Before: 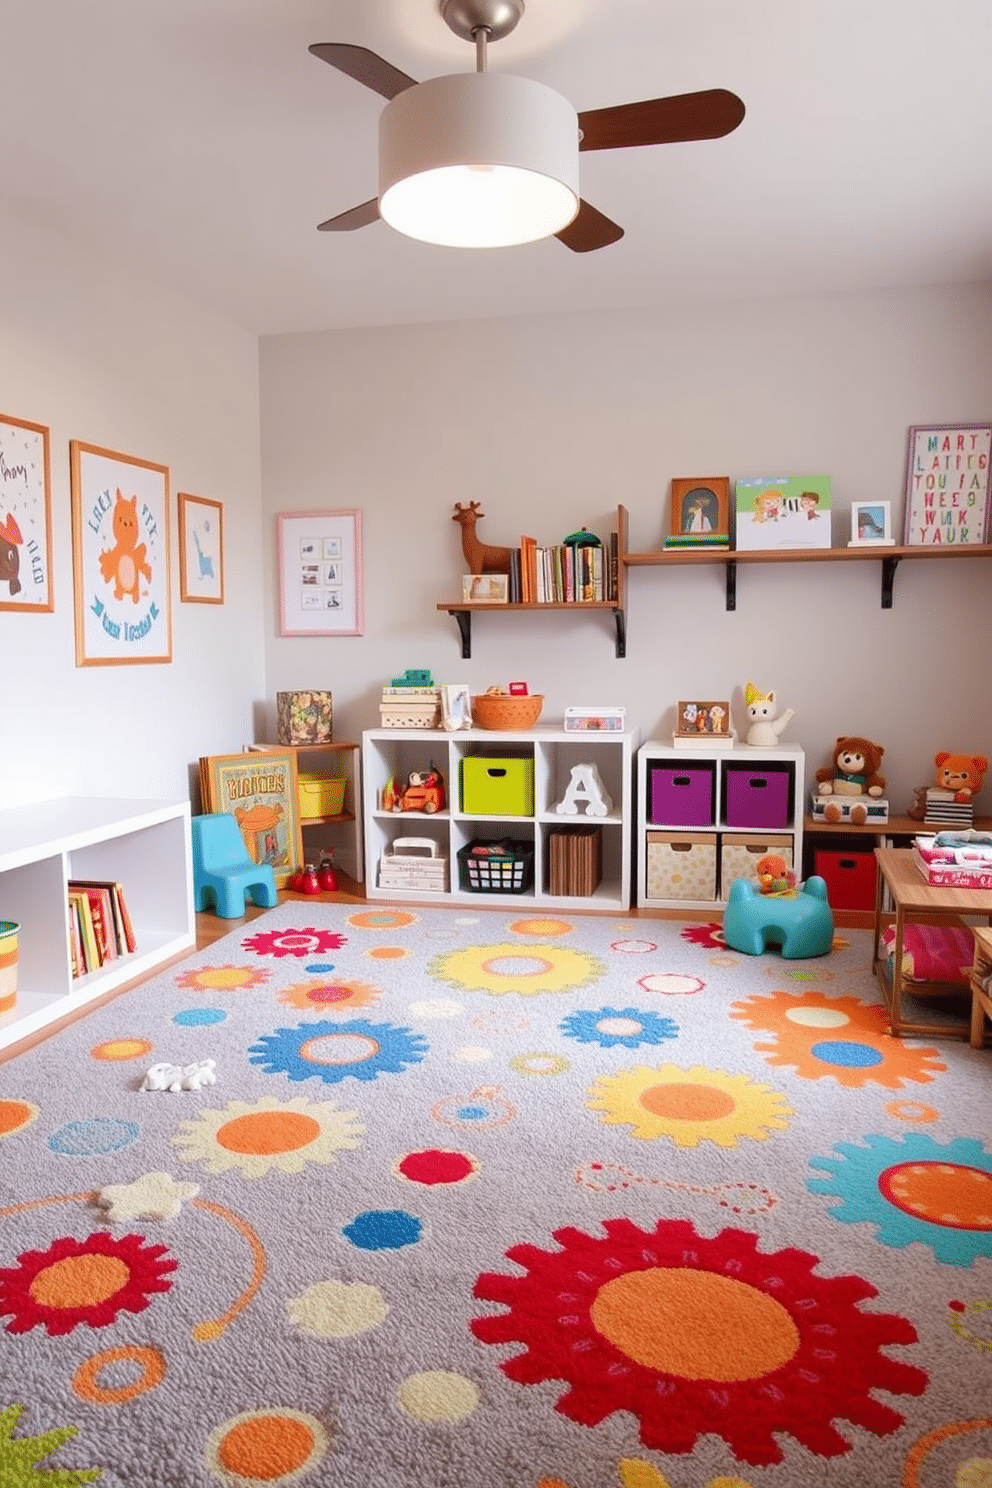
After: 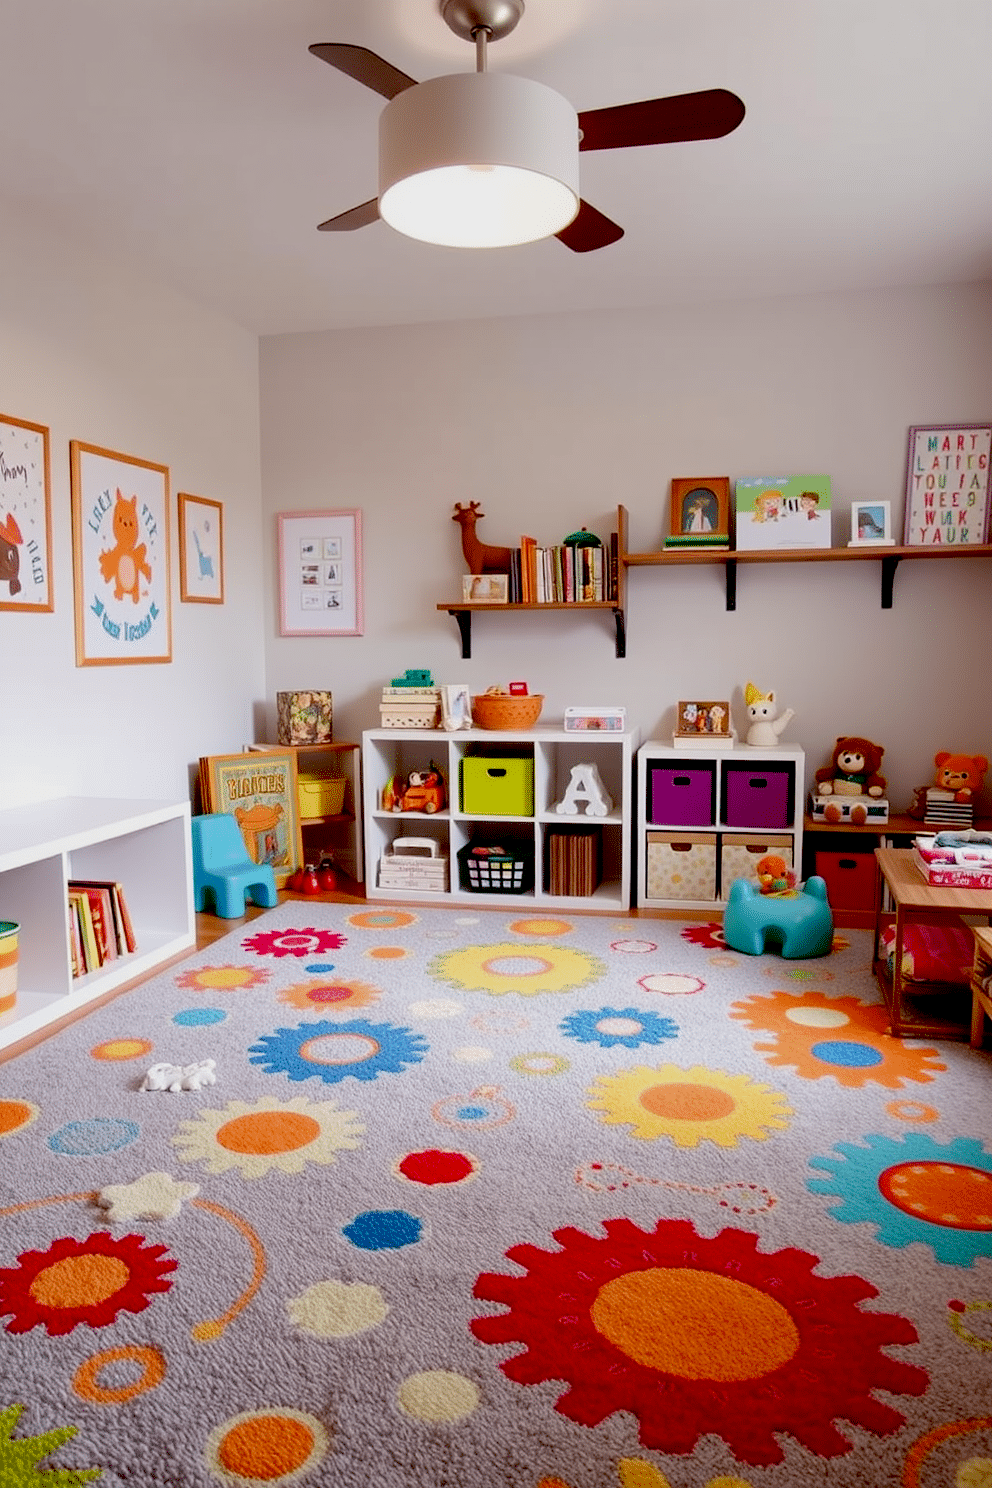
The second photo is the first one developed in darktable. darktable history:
exposure: black level correction 0.046, exposure -0.229 EV, compensate highlight preservation false
